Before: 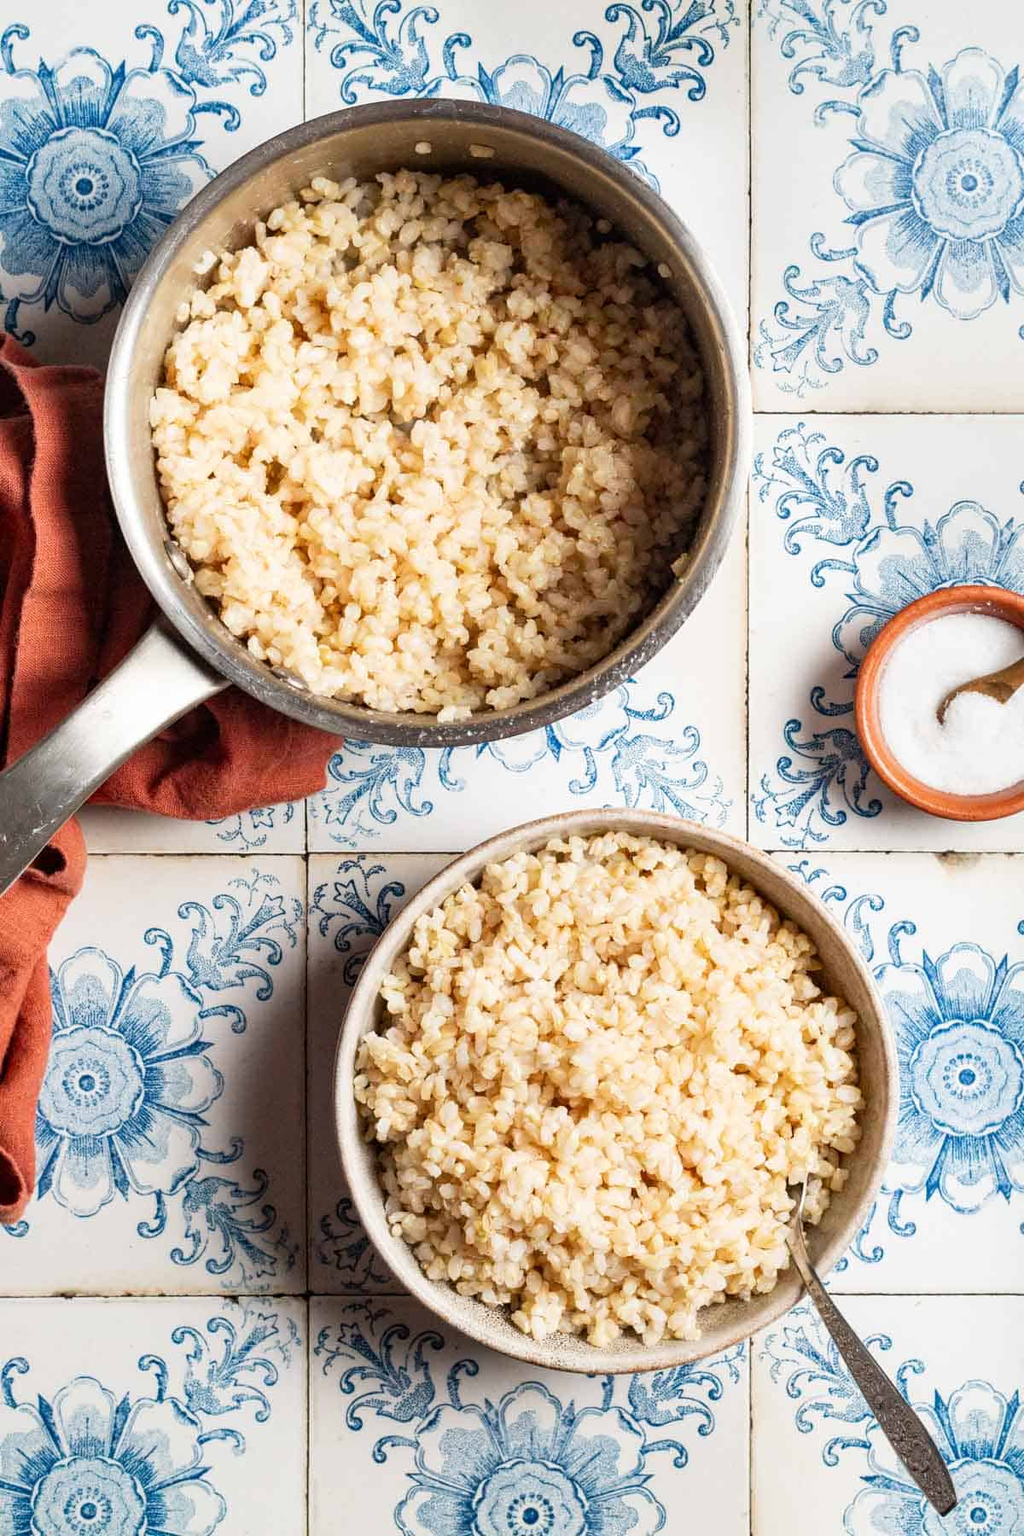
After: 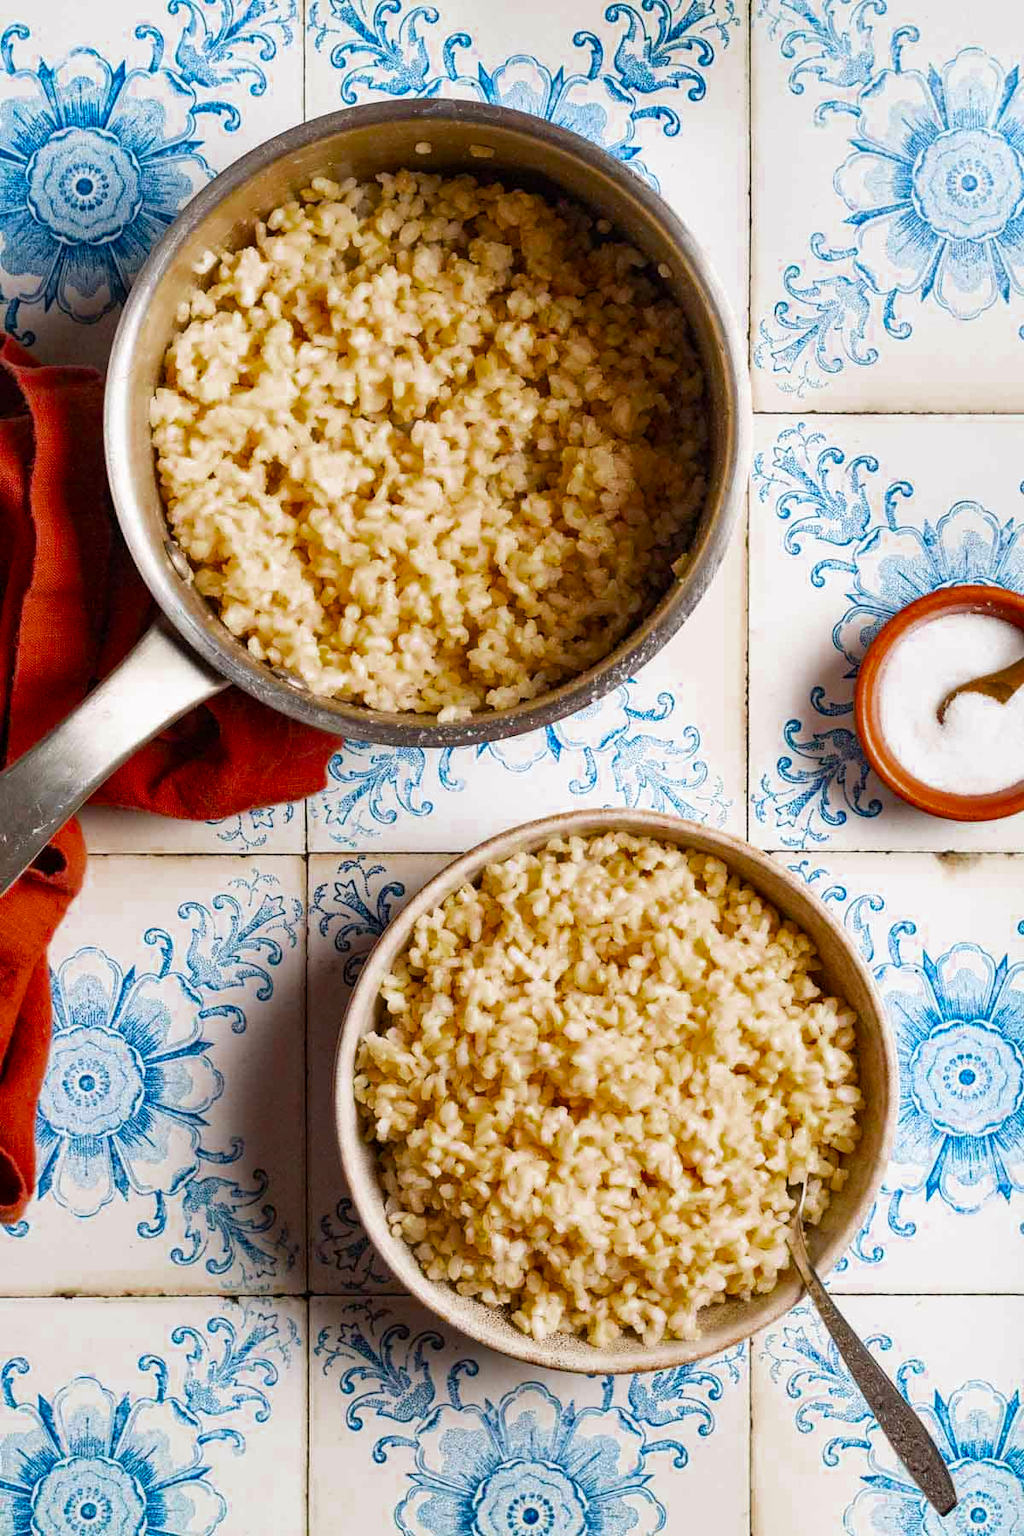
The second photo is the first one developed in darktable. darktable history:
color zones: curves: ch0 [(0.27, 0.396) (0.563, 0.504) (0.75, 0.5) (0.787, 0.307)]
color balance rgb: highlights gain › chroma 0.241%, highlights gain › hue 331.78°, linear chroma grading › global chroma 9.708%, perceptual saturation grading › global saturation 31.17%, global vibrance 9.749%
